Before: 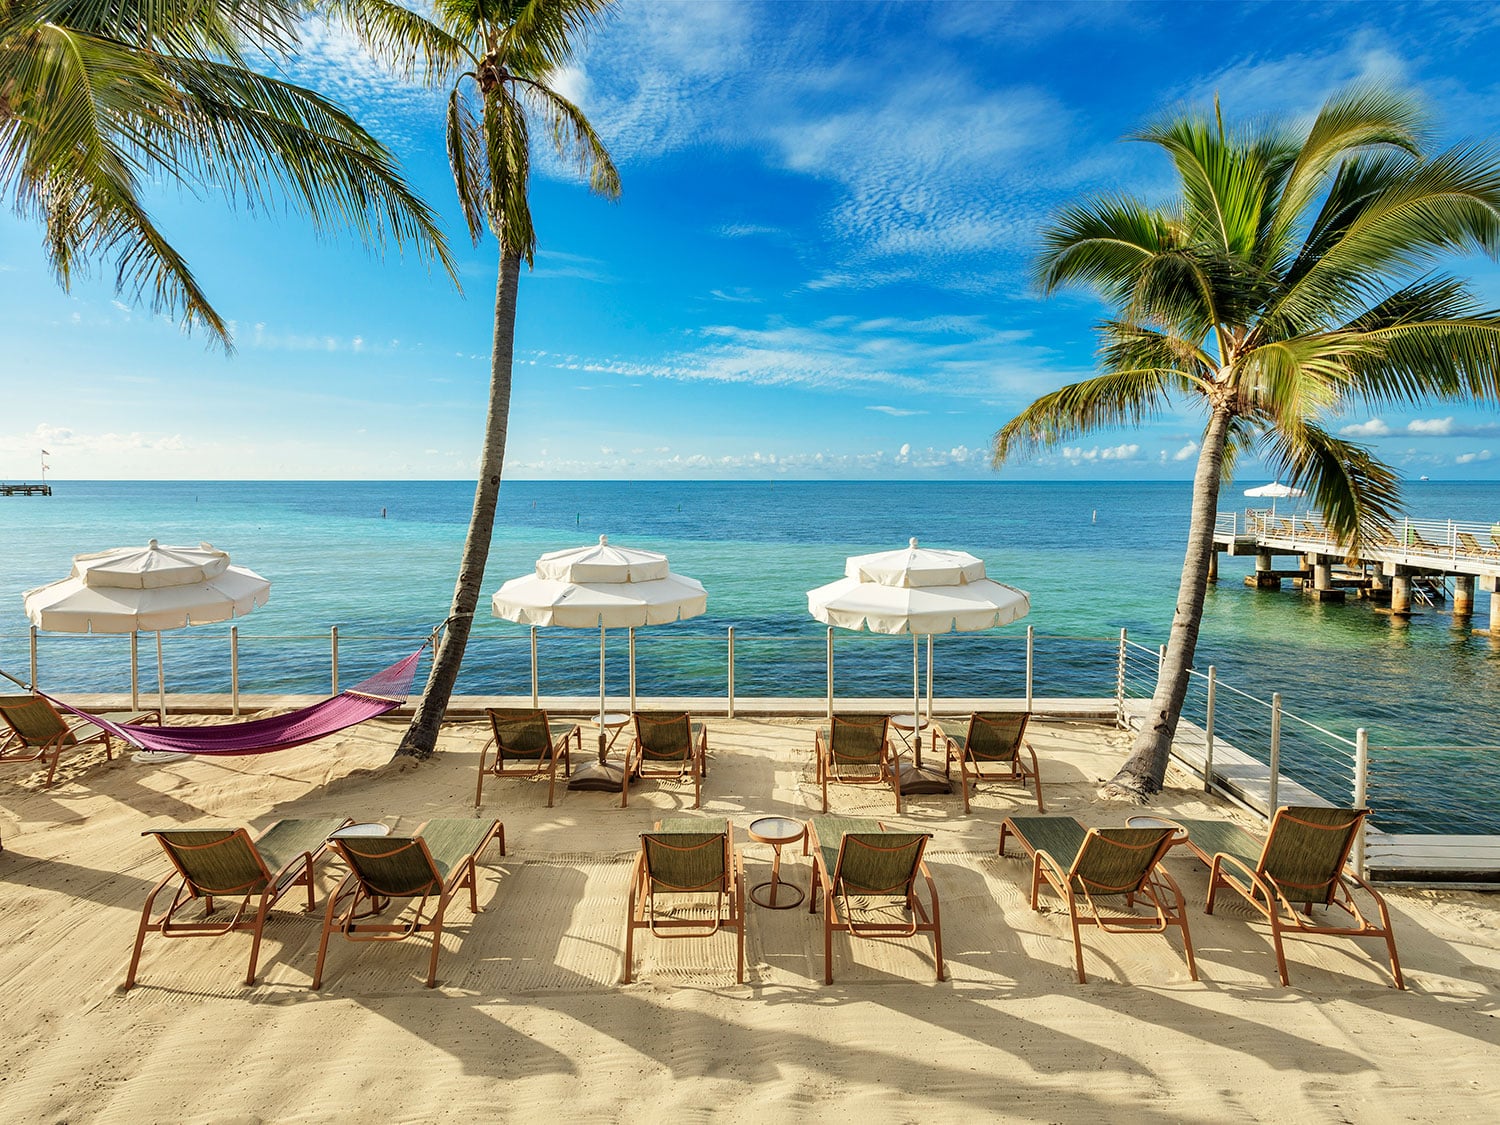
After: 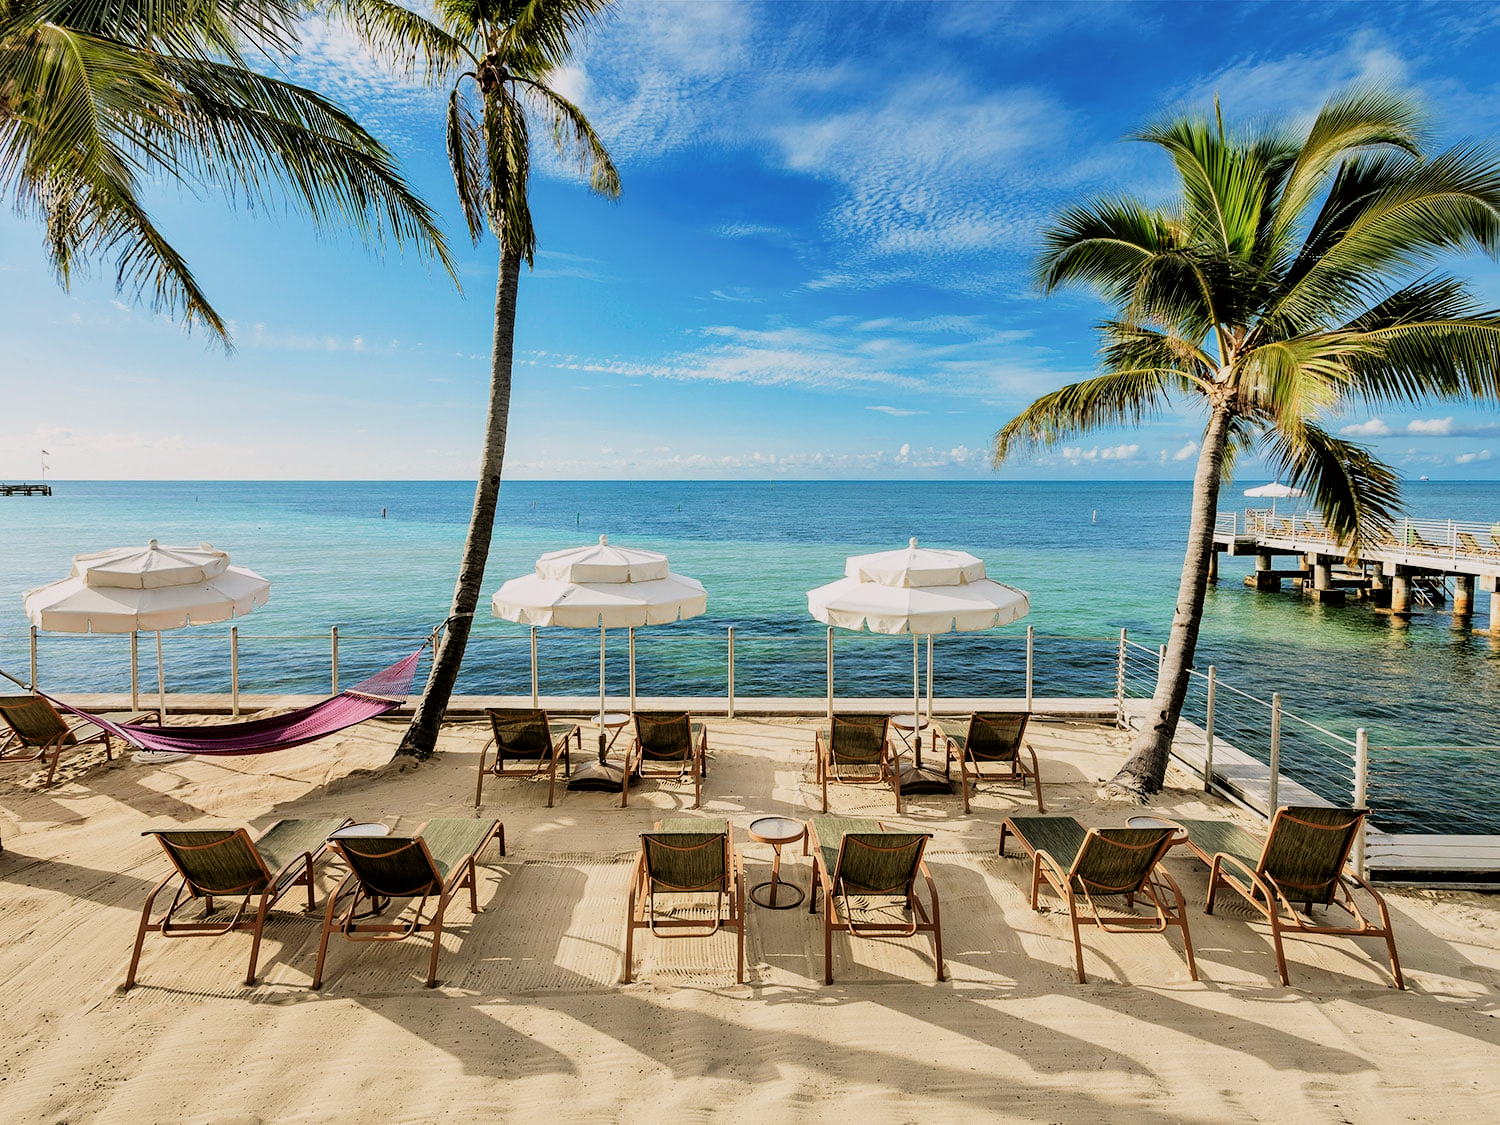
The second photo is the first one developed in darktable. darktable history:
color correction: highlights a* 3.12, highlights b* -1.55, shadows a* -0.101, shadows b* 2.52, saturation 0.98
filmic rgb: black relative exposure -5 EV, hardness 2.88, contrast 1.3, highlights saturation mix -30%
